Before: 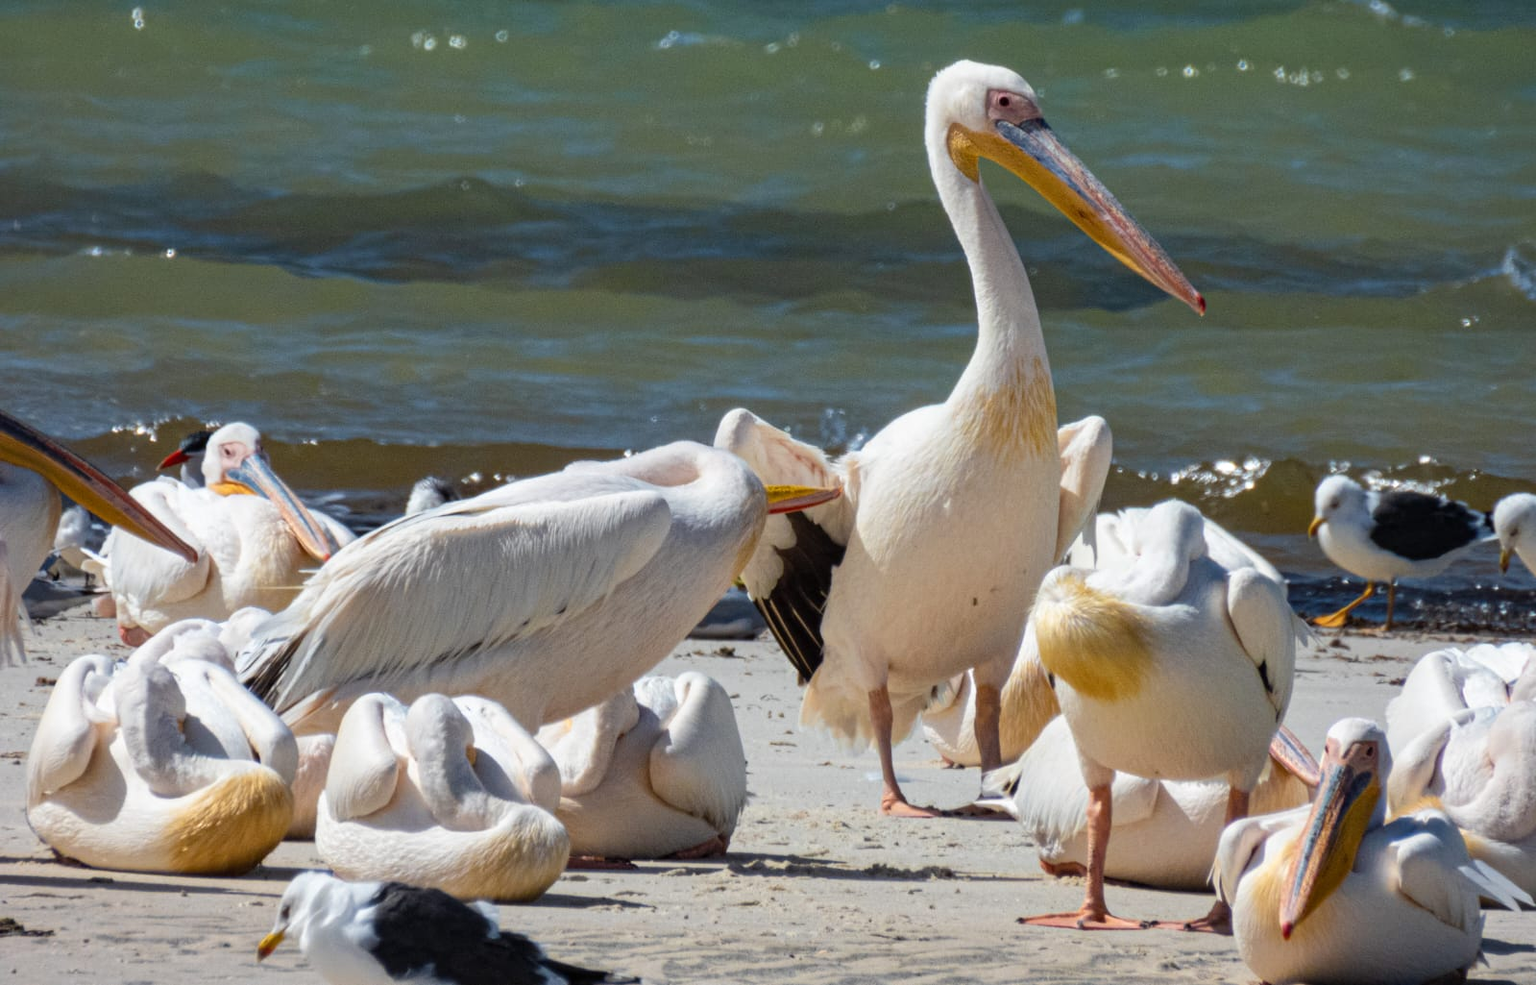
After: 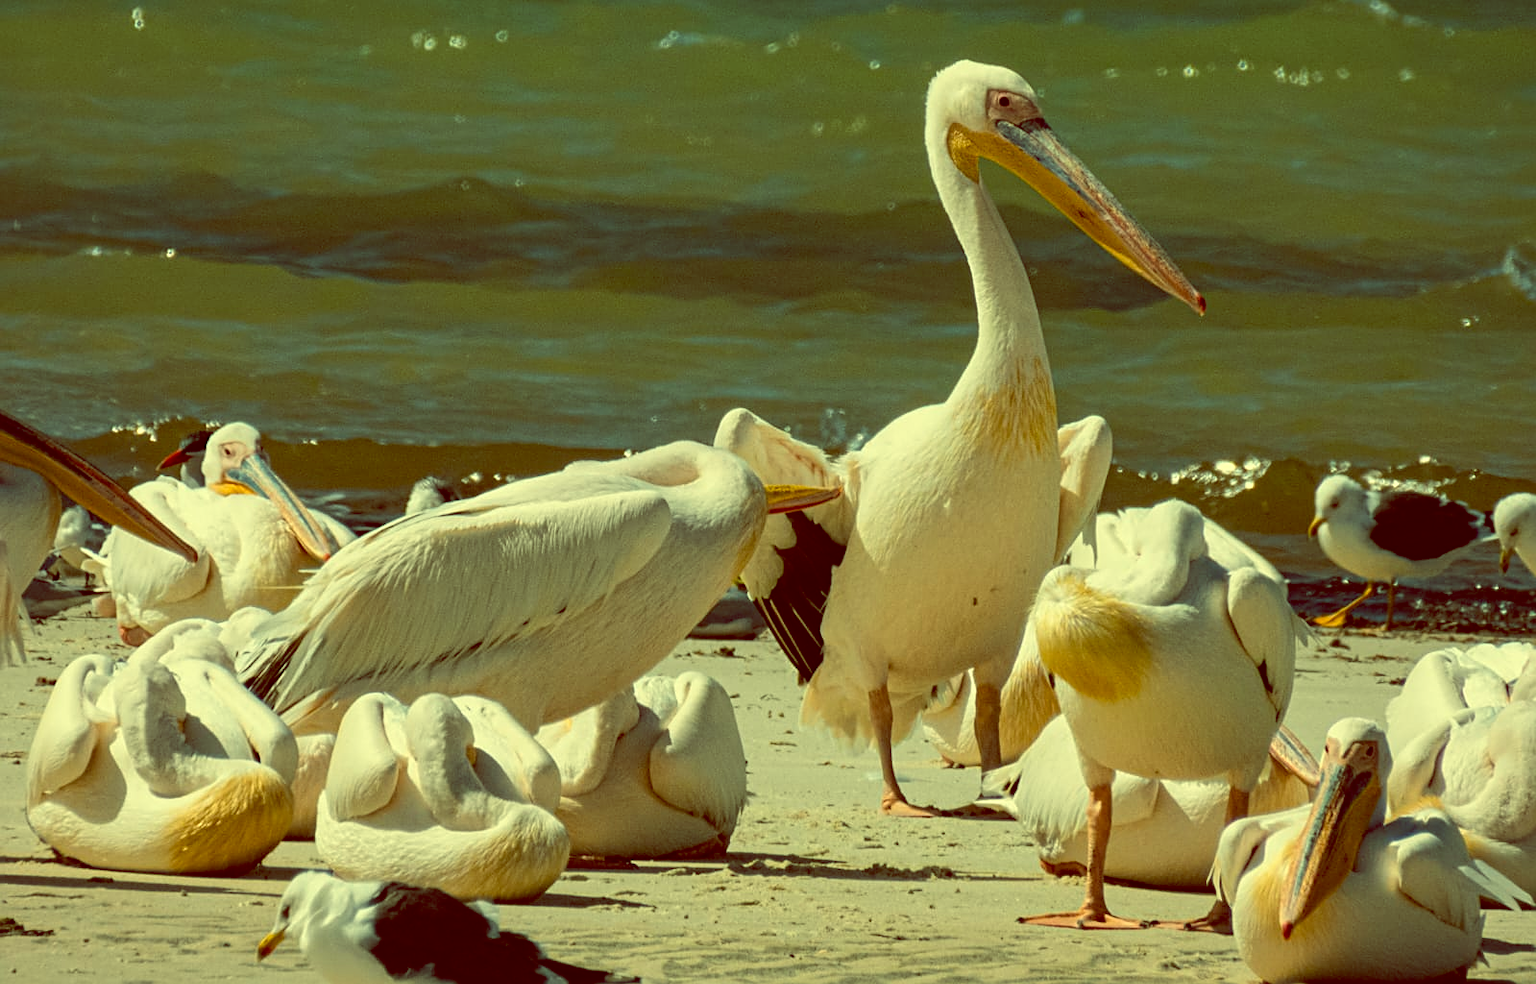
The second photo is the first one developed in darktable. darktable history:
color balance: lift [1, 1.015, 0.987, 0.985], gamma [1, 0.959, 1.042, 0.958], gain [0.927, 0.938, 1.072, 0.928], contrast 1.5%
white balance: red 1.08, blue 0.791
sharpen: on, module defaults
